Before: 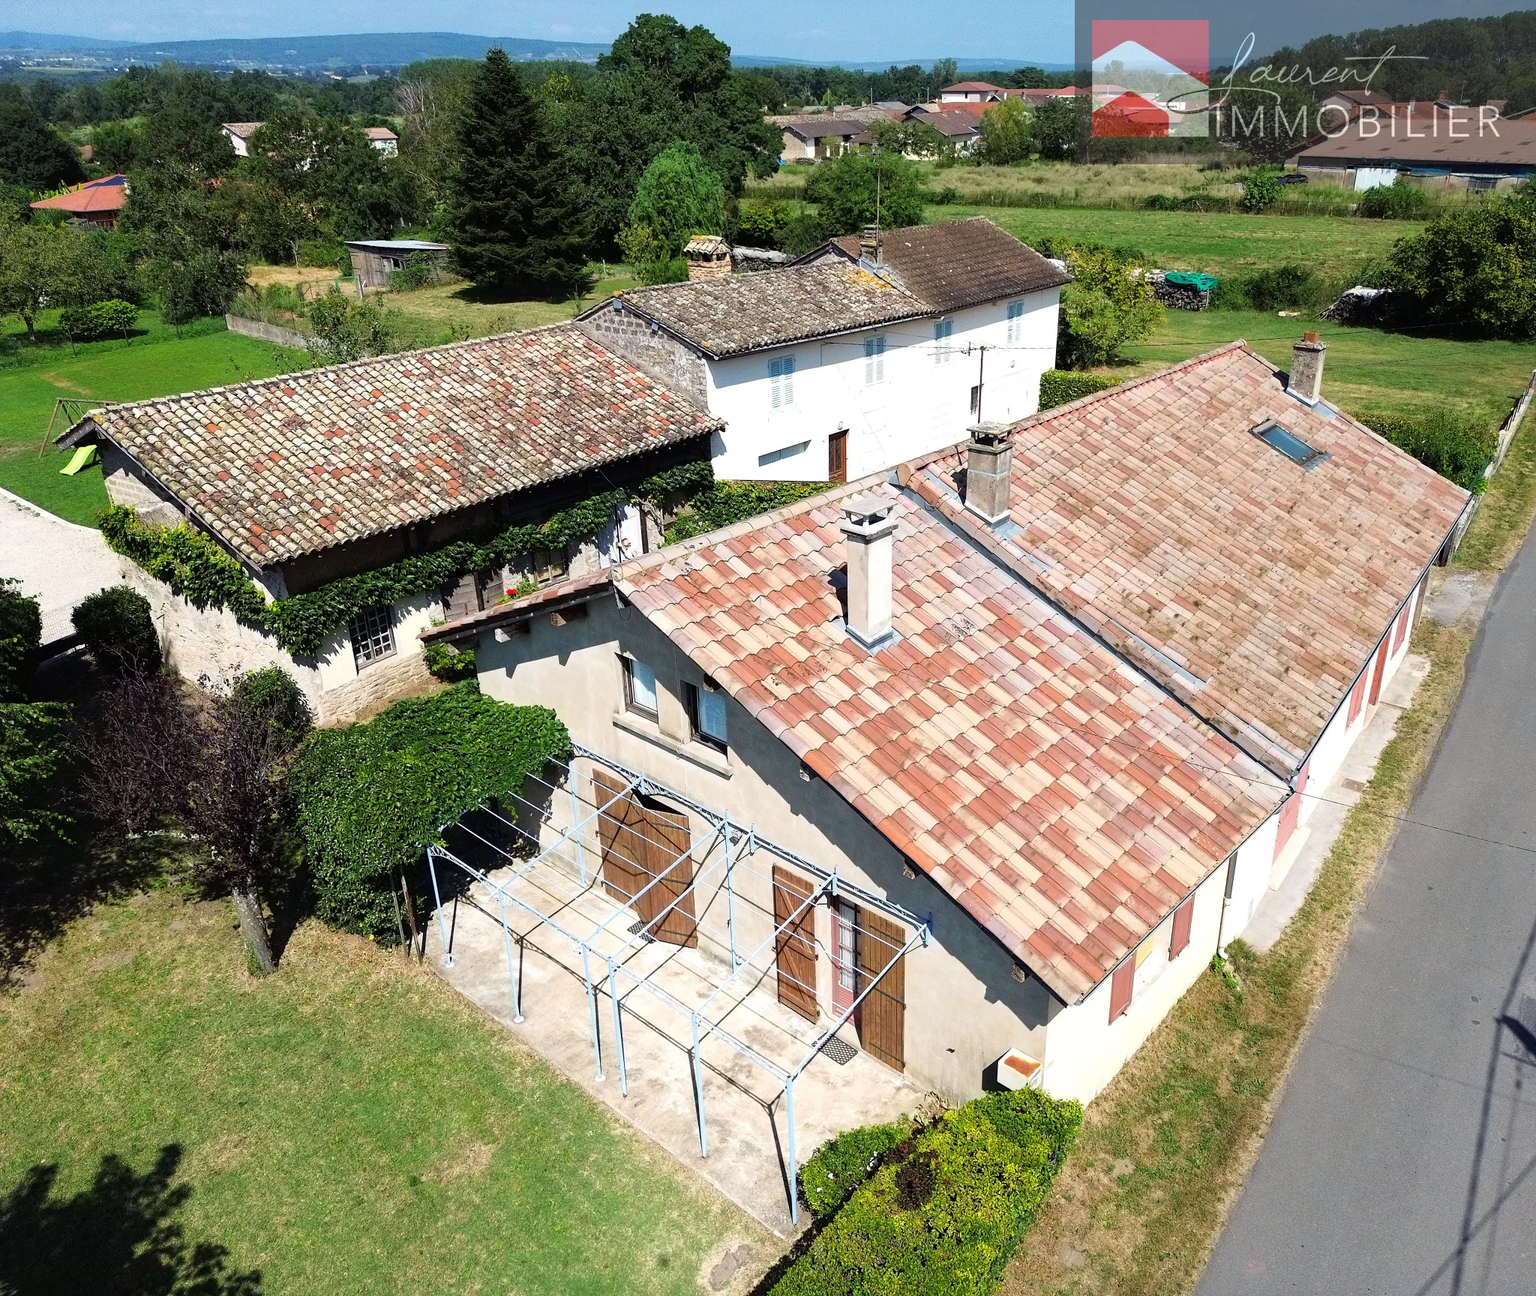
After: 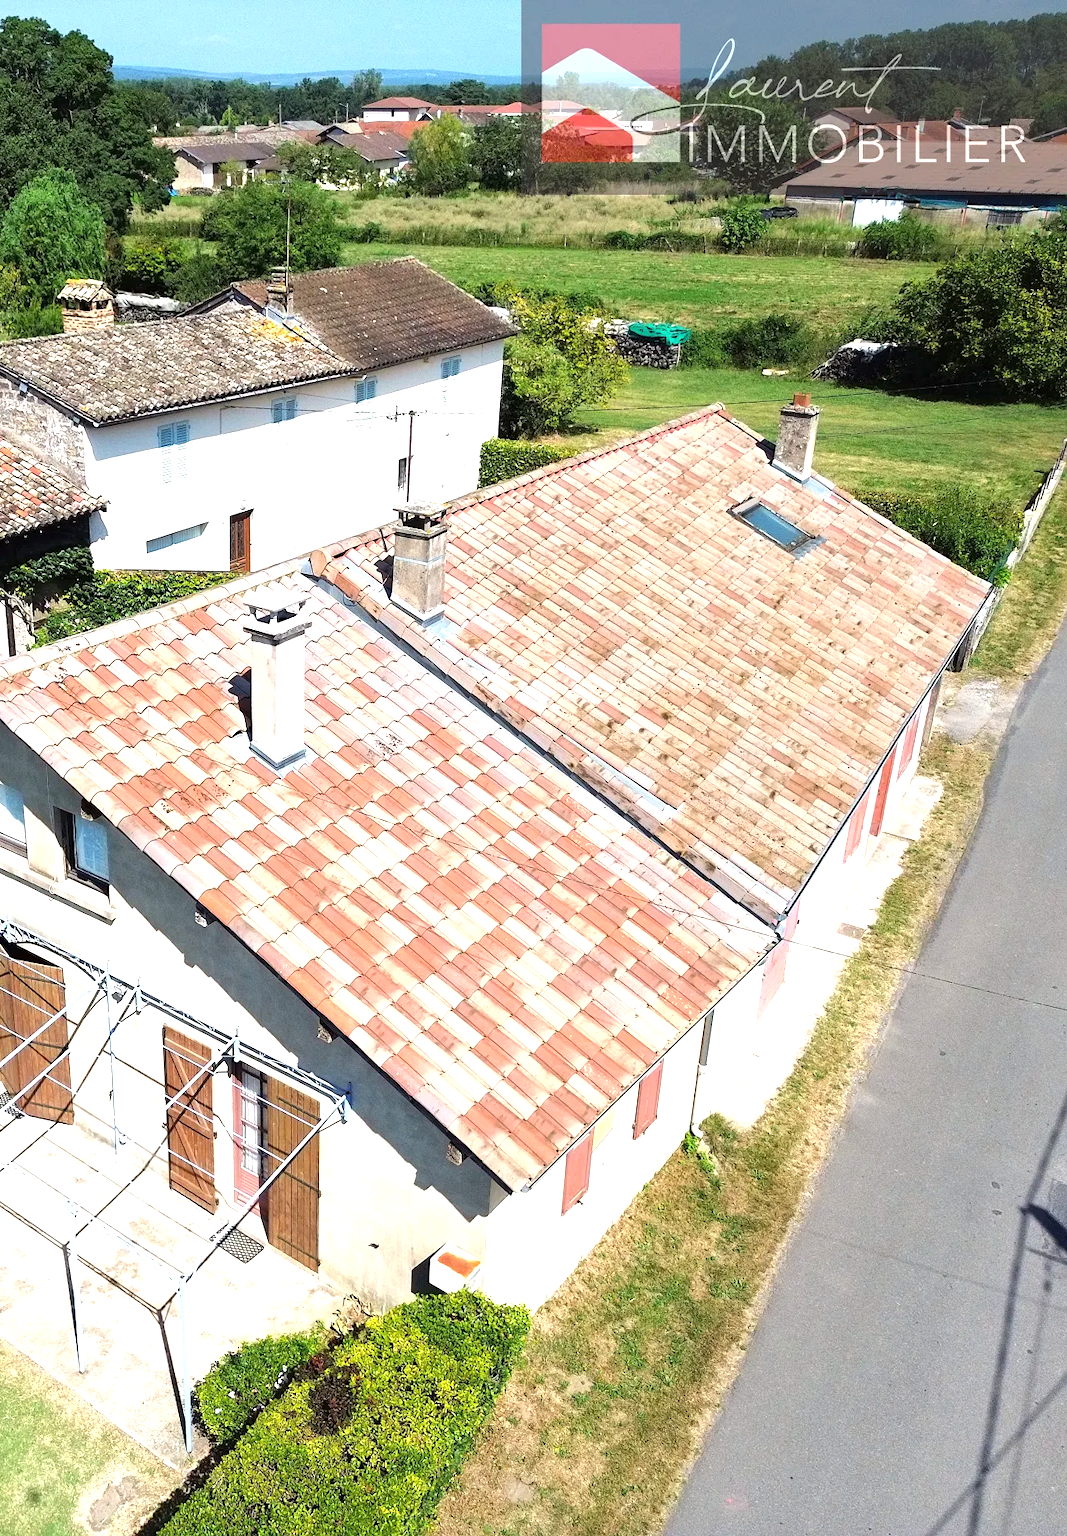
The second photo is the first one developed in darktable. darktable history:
crop: left 41.402%
exposure: black level correction 0, exposure 0.68 EV, compensate exposure bias true, compensate highlight preservation false
